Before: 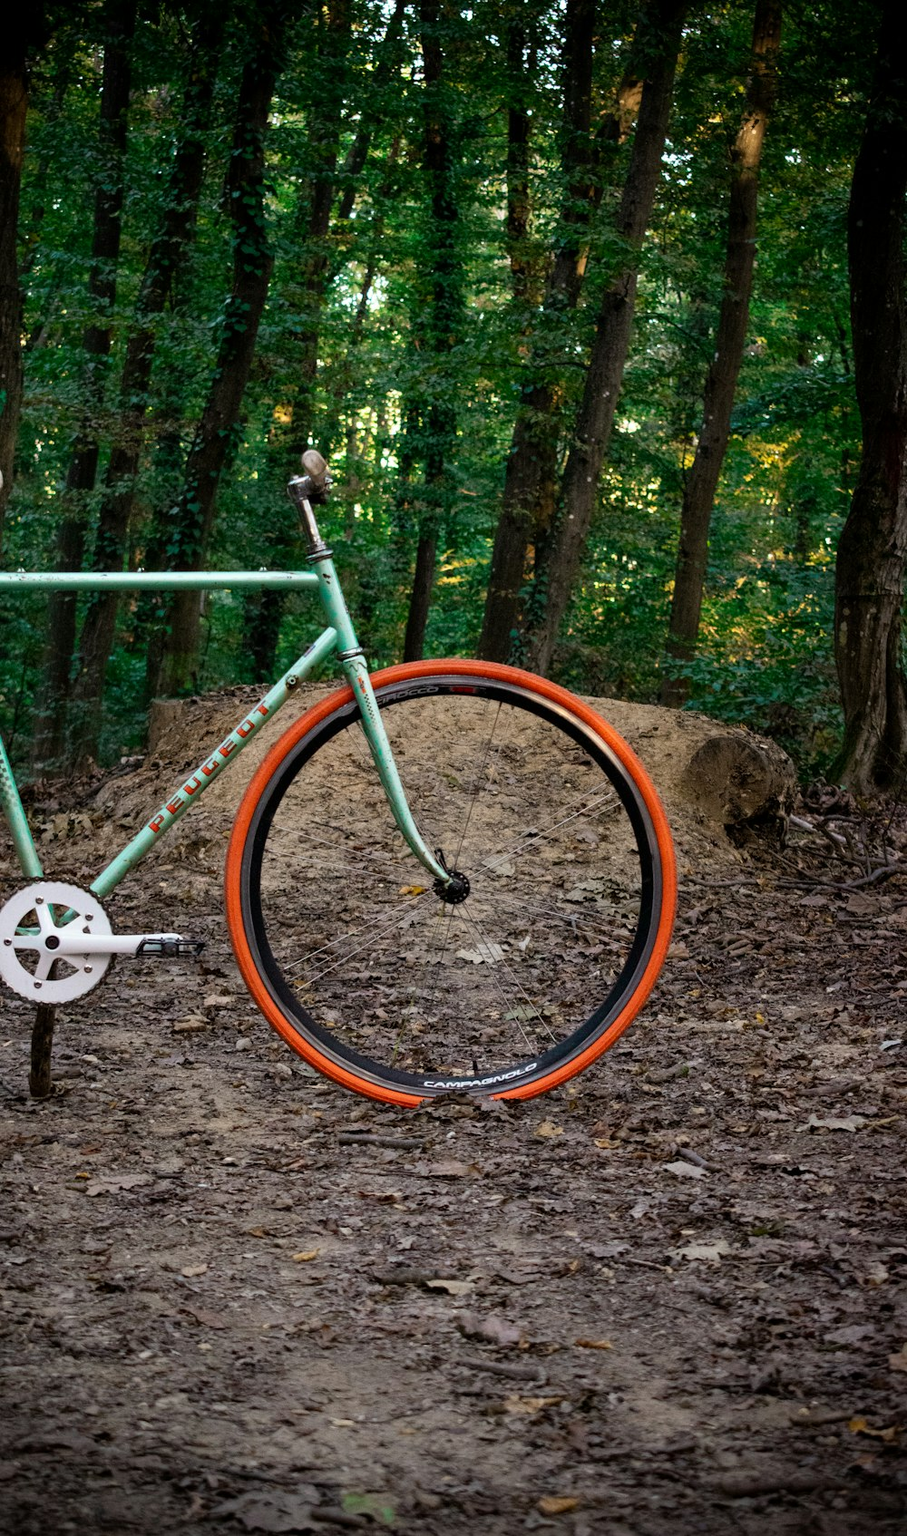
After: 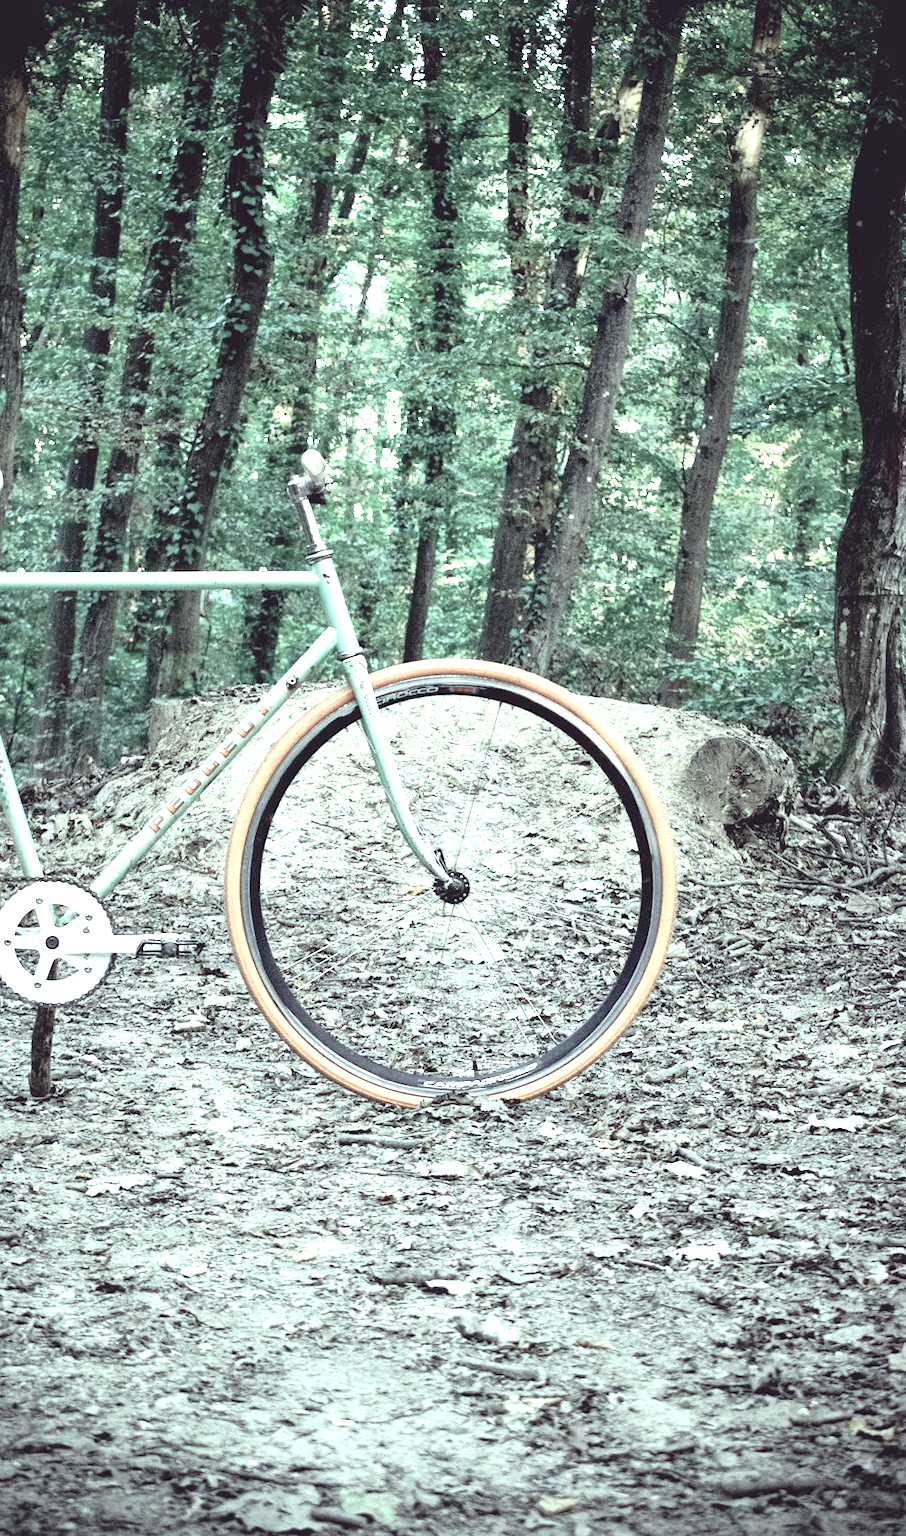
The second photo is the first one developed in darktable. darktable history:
exposure: black level correction 0.001, exposure 2.625 EV, compensate highlight preservation false
color balance rgb: global offset › luminance 0.272%, perceptual saturation grading › global saturation 0.036%, contrast -9.661%
tone curve: curves: ch0 [(0, 0) (0.003, 0.132) (0.011, 0.13) (0.025, 0.134) (0.044, 0.138) (0.069, 0.154) (0.1, 0.17) (0.136, 0.198) (0.177, 0.25) (0.224, 0.308) (0.277, 0.371) (0.335, 0.432) (0.399, 0.491) (0.468, 0.55) (0.543, 0.612) (0.623, 0.679) (0.709, 0.766) (0.801, 0.842) (0.898, 0.912) (1, 1)], preserve colors none
contrast brightness saturation: contrast 0.095, saturation -0.373
local contrast: mode bilateral grid, contrast 19, coarseness 49, detail 120%, midtone range 0.2
color calibration: gray › normalize channels true, illuminant custom, x 0.434, y 0.394, temperature 3086.64 K, gamut compression 0.007
color correction: highlights a* -20.82, highlights b* 20.3, shadows a* 19.25, shadows b* -19.83, saturation 0.431
